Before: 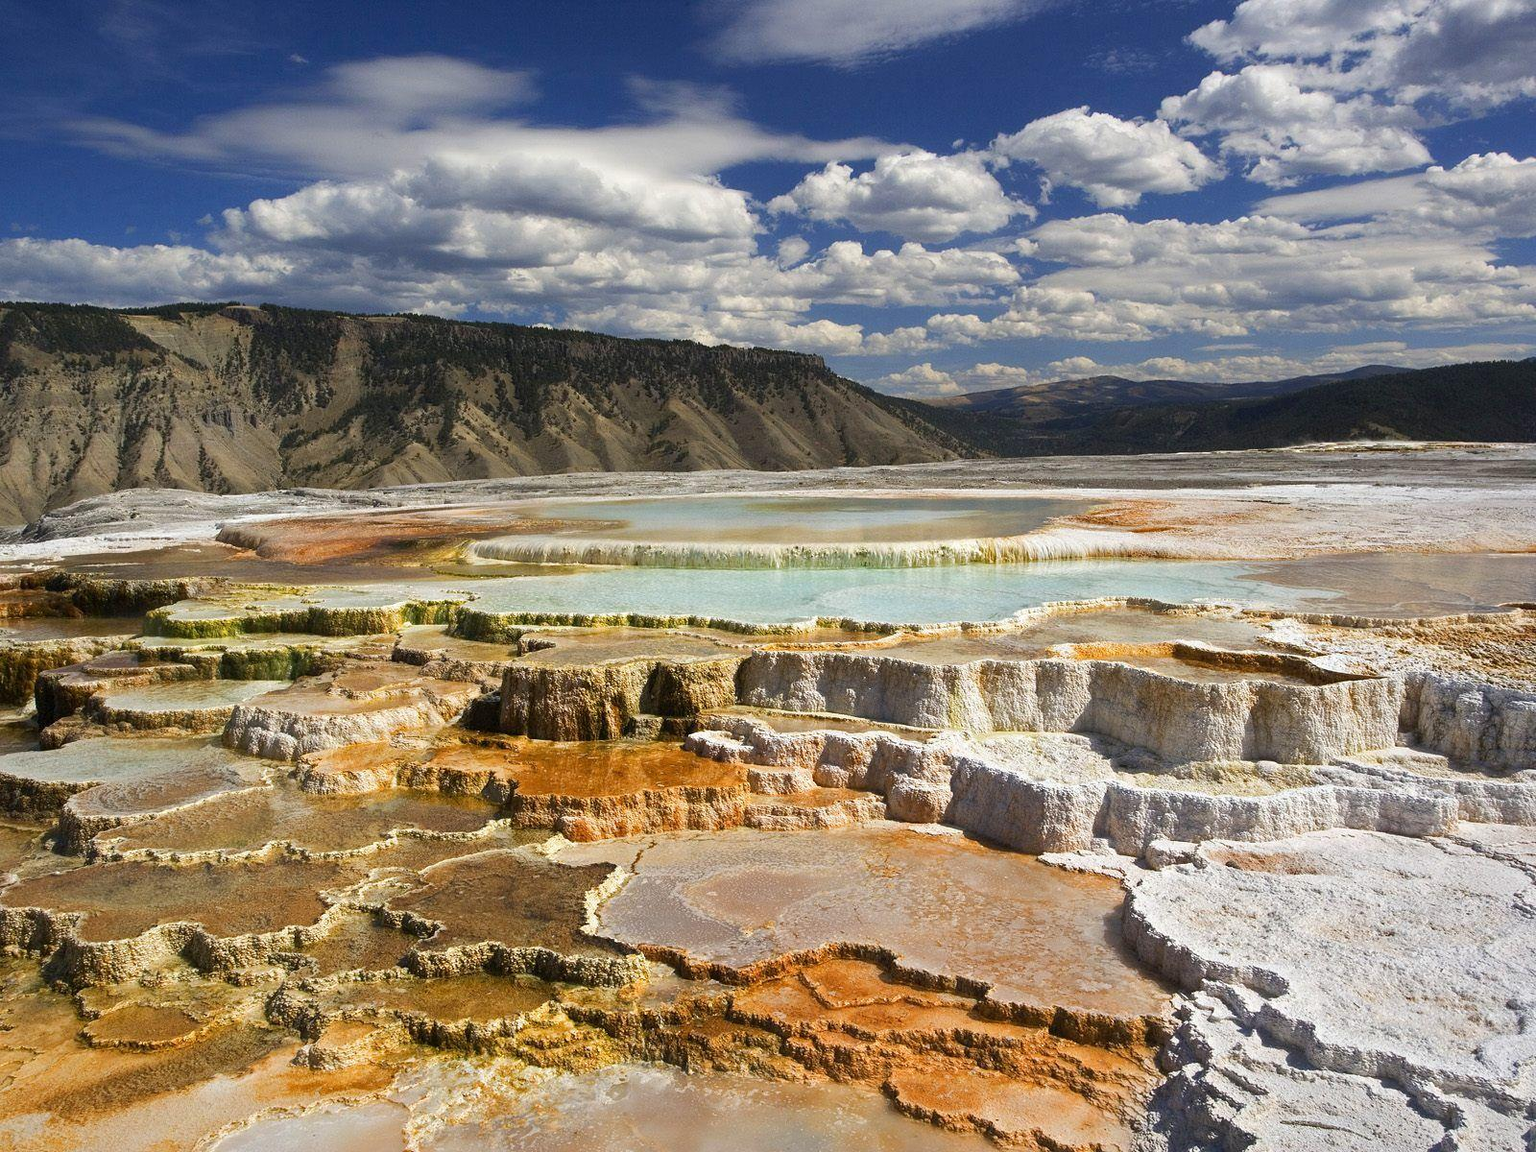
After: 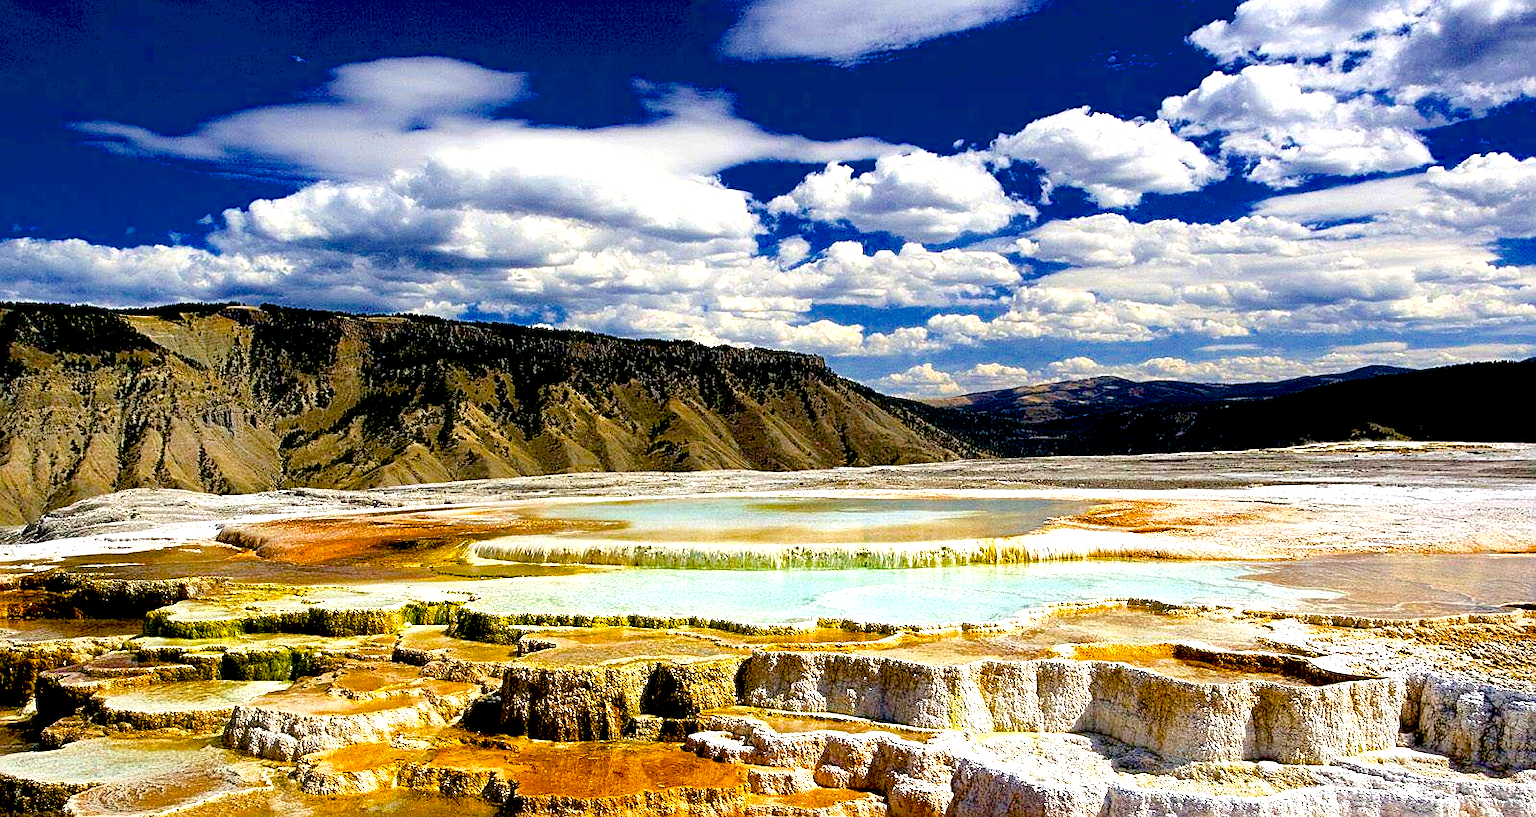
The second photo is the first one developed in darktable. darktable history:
color balance rgb: shadows lift › hue 85.11°, power › hue 60.19°, perceptual saturation grading › global saturation 30.748%, perceptual brilliance grading › mid-tones 9.428%, perceptual brilliance grading › shadows 14.234%, global vibrance 16.011%, saturation formula JzAzBz (2021)
crop: right 0%, bottom 29.007%
exposure: black level correction 0.035, exposure 0.903 EV, compensate exposure bias true, compensate highlight preservation false
sharpen: on, module defaults
